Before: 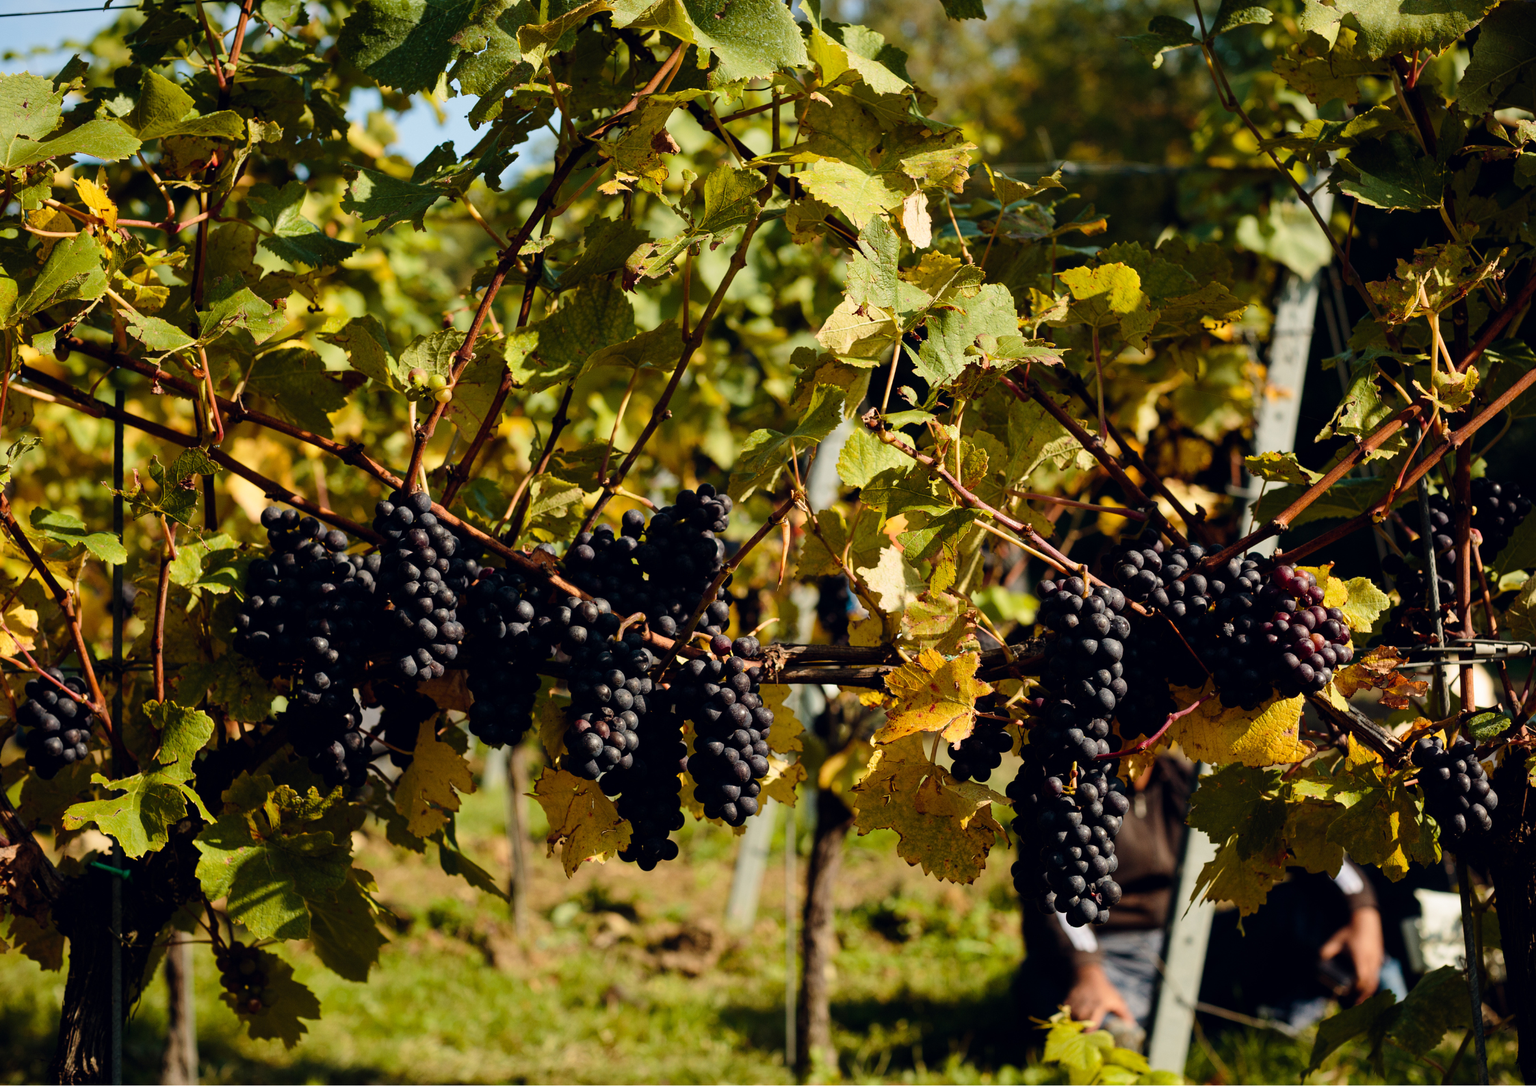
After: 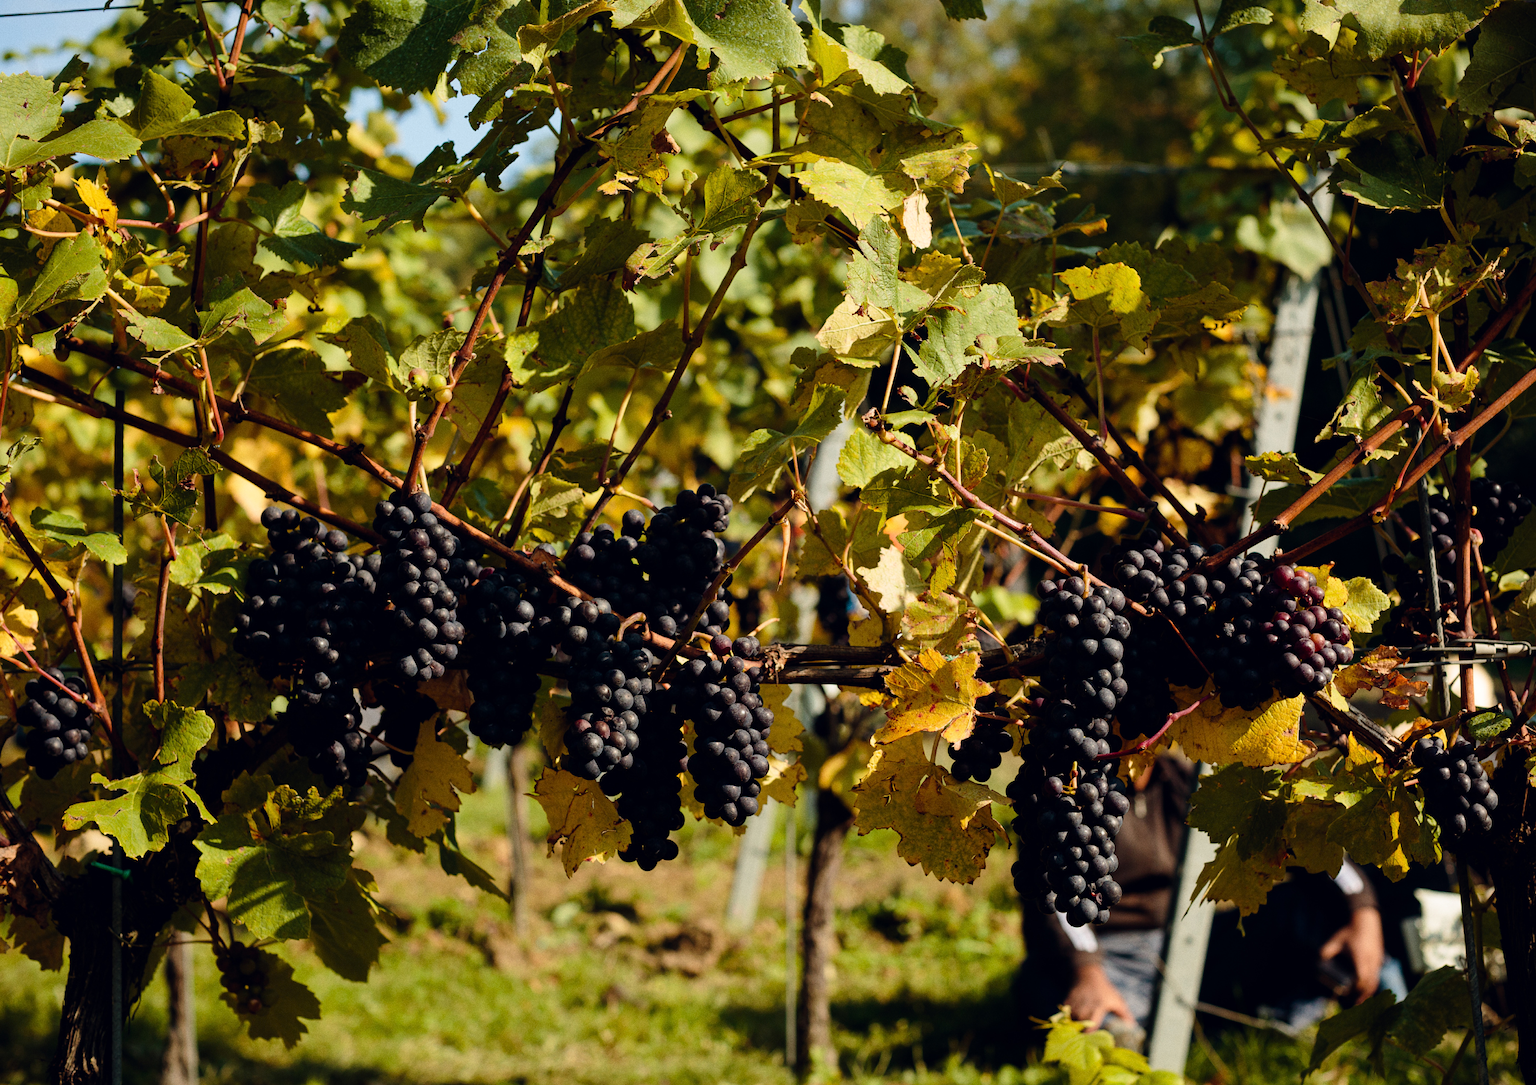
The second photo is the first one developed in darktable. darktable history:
grain: coarseness 0.09 ISO, strength 16.61%
tone equalizer: on, module defaults
